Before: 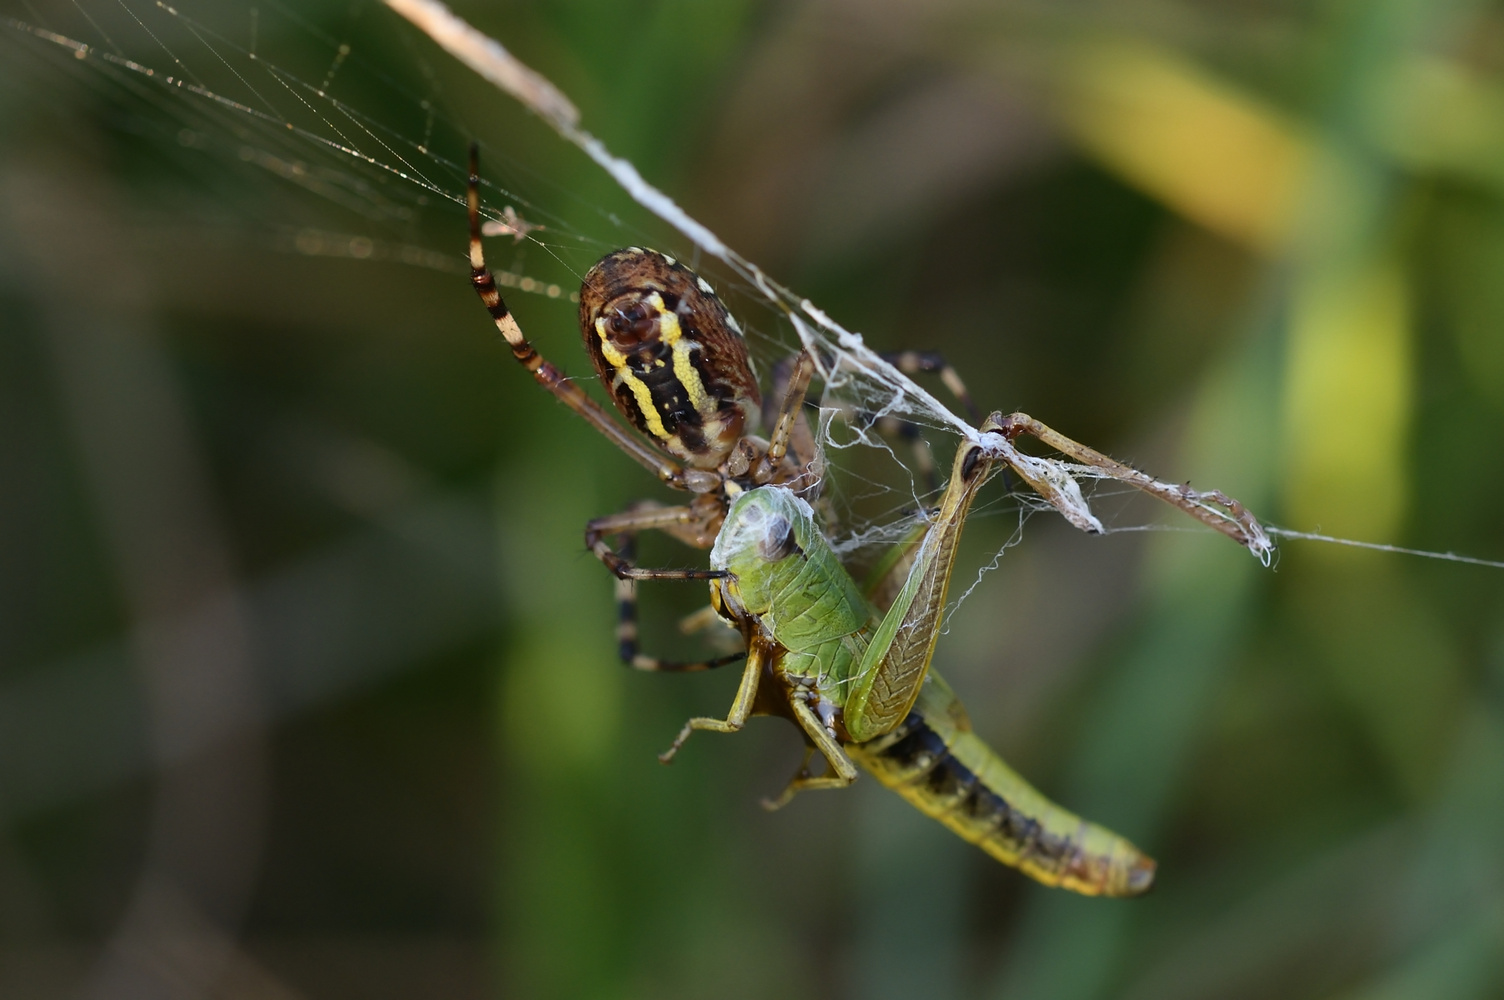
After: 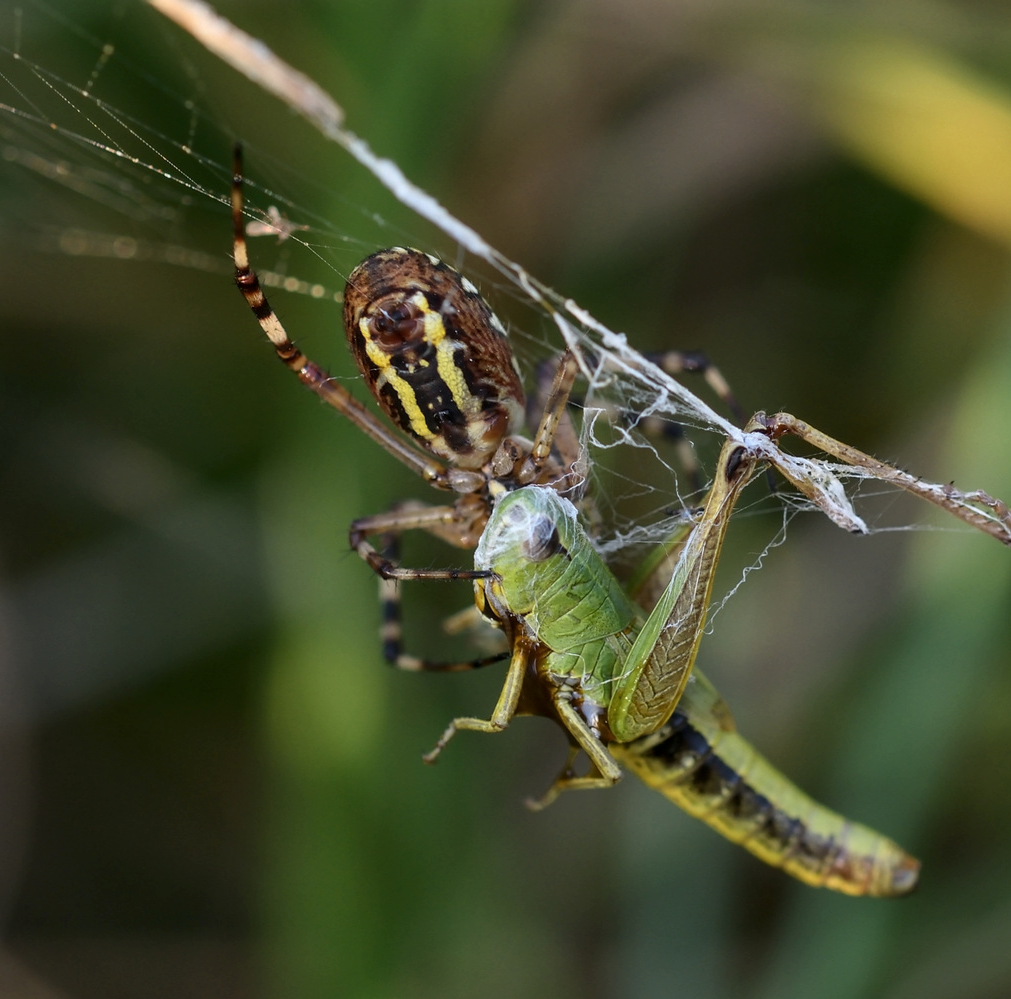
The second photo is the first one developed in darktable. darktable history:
local contrast: on, module defaults
crop and rotate: left 15.74%, right 16.983%
